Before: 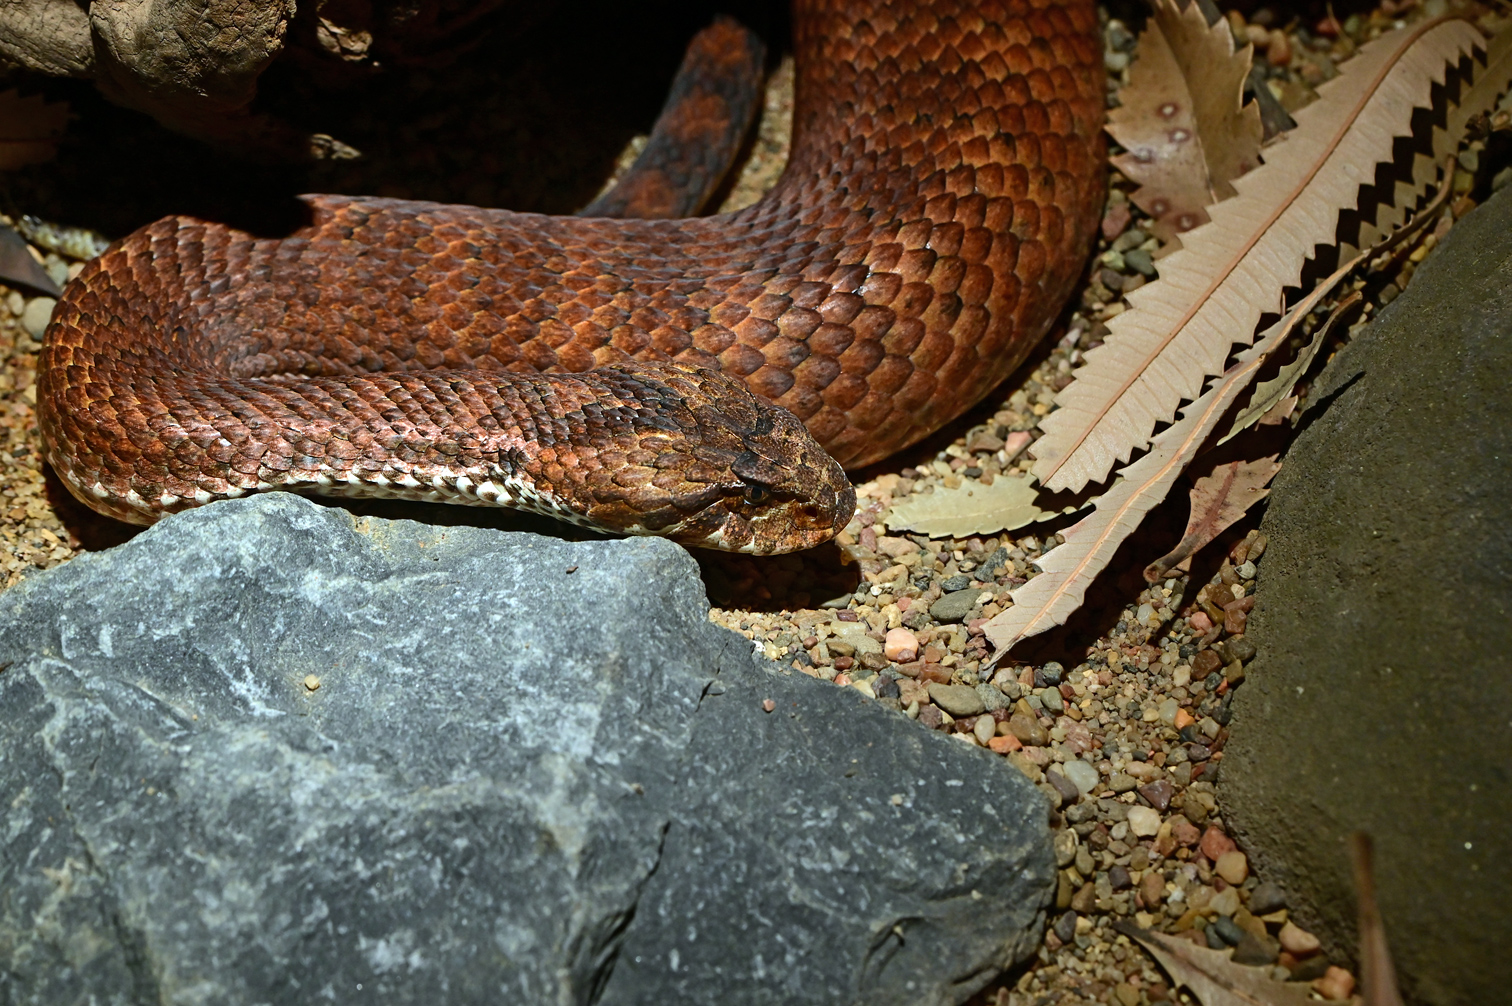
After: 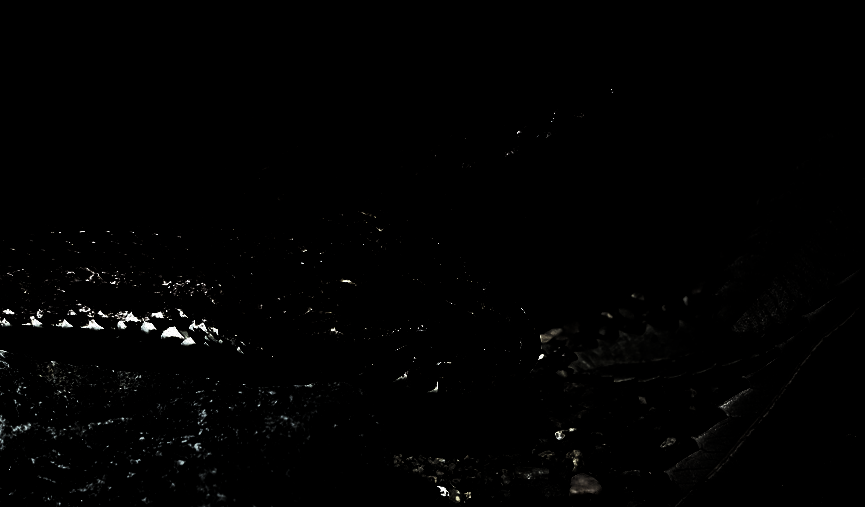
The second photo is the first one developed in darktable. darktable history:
crop: left 20.932%, top 15.471%, right 21.848%, bottom 34.081%
levels: levels [0.721, 0.937, 0.997]
